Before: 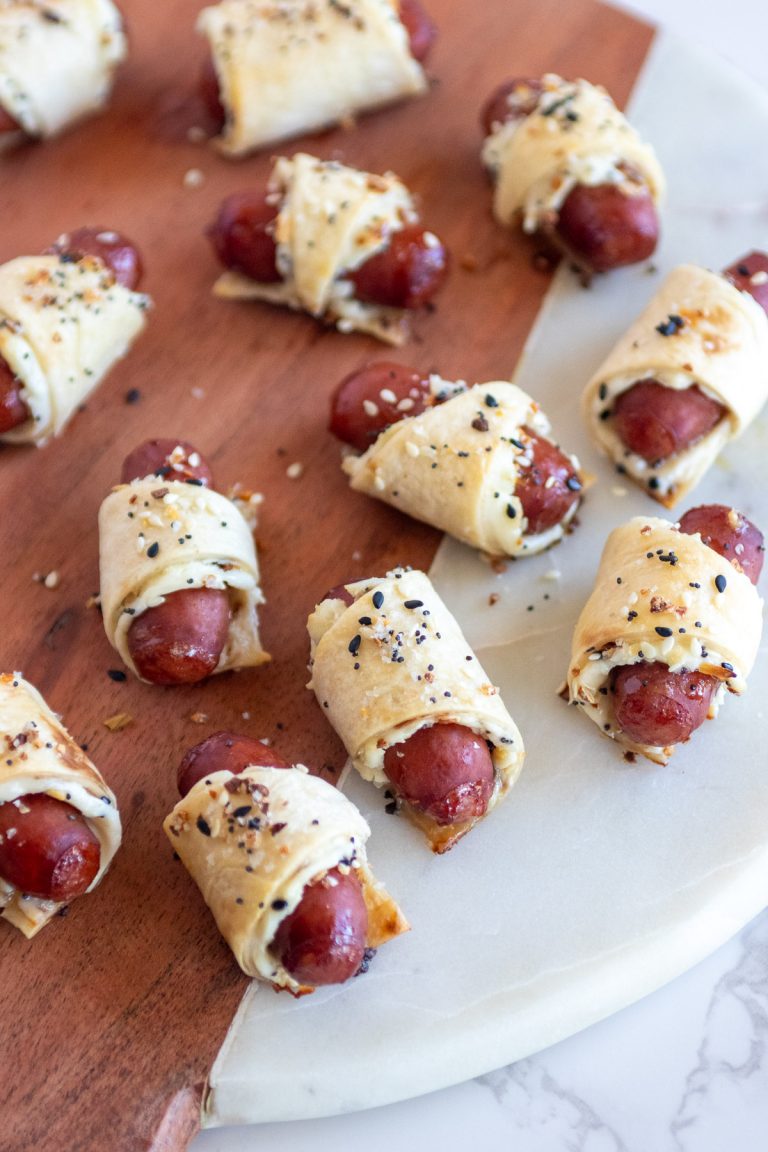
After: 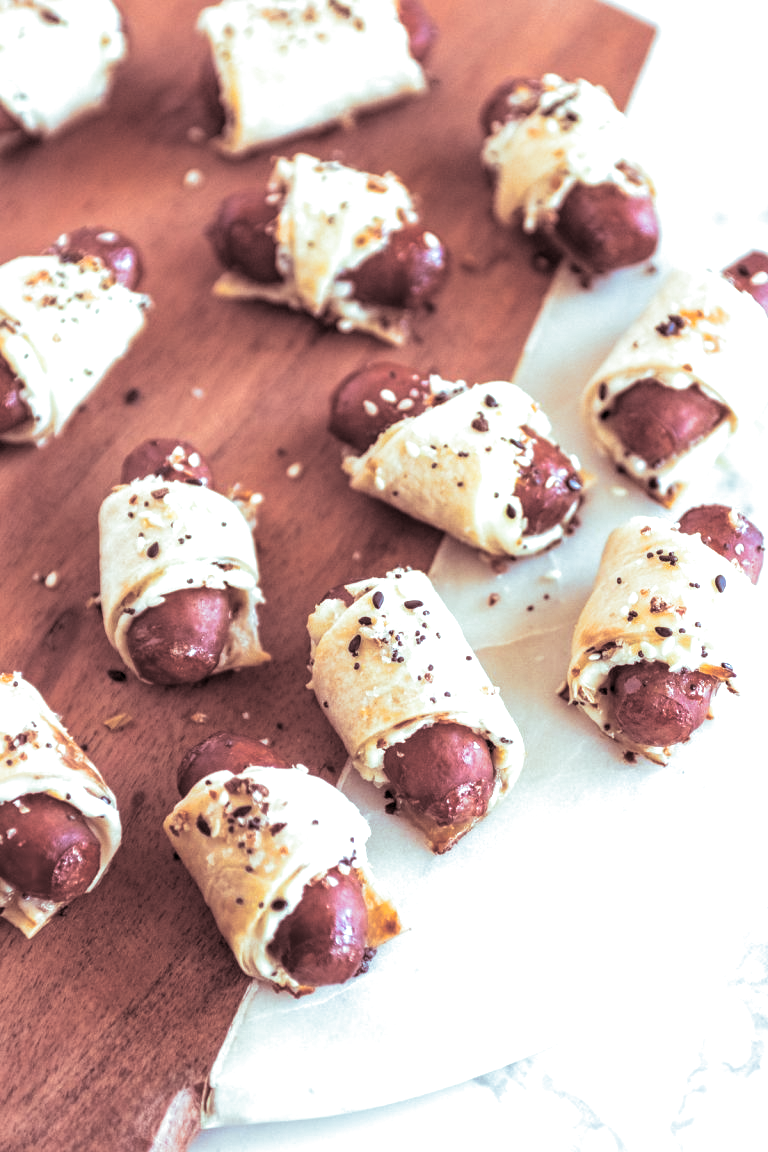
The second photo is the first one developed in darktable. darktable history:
exposure: exposure 0.6 EV, compensate highlight preservation false
local contrast: on, module defaults
split-toning: shadows › saturation 0.3, highlights › hue 180°, highlights › saturation 0.3, compress 0%
